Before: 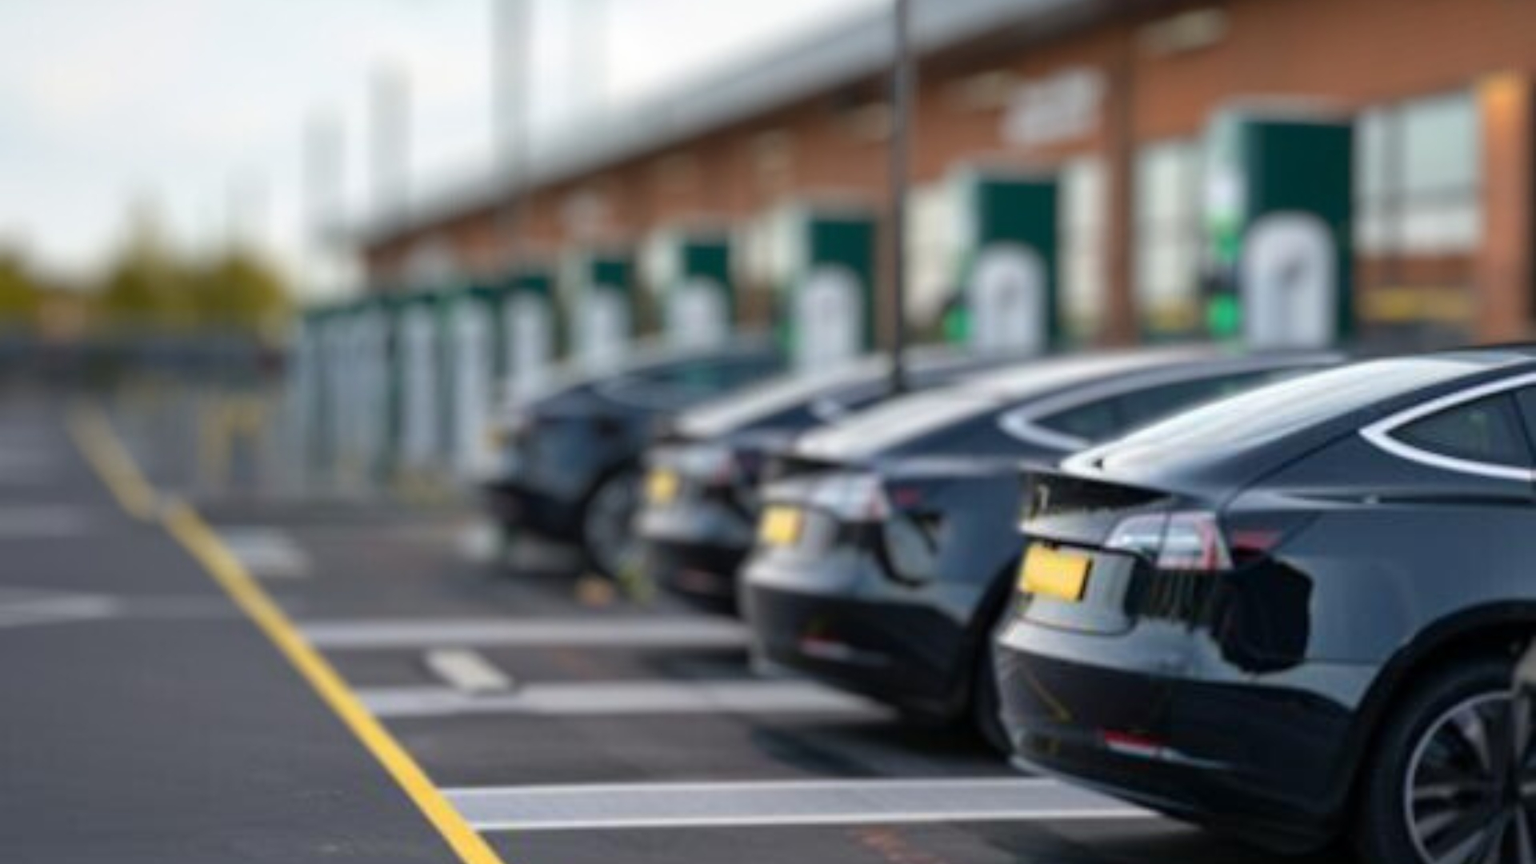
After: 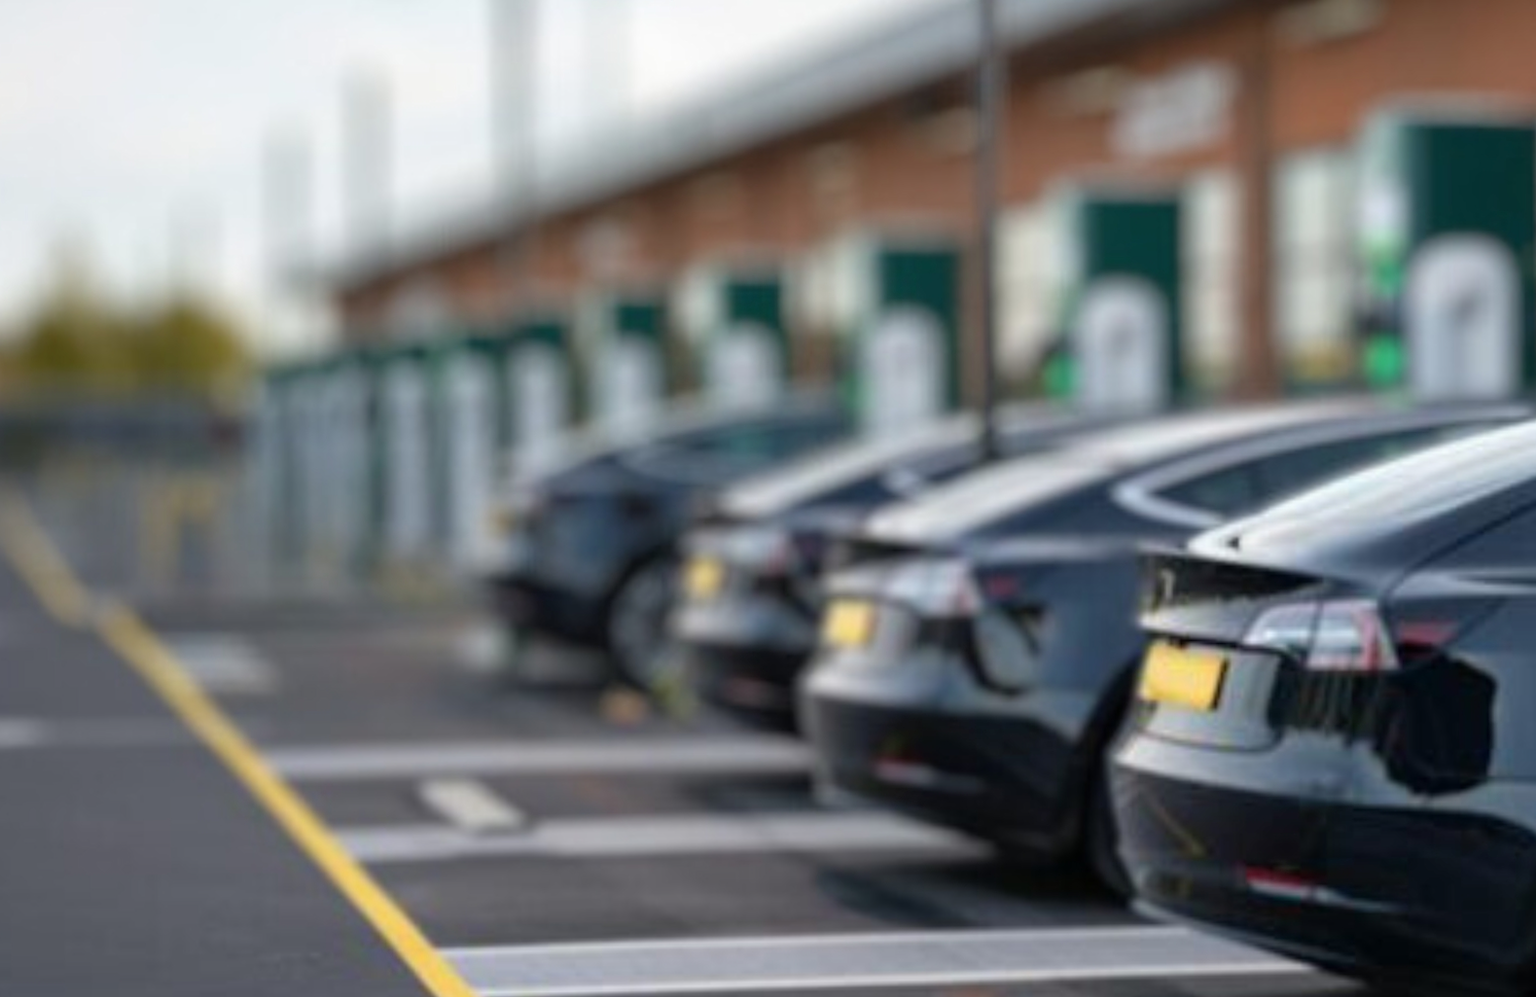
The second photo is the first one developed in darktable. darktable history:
contrast brightness saturation: saturation -0.061
crop and rotate: angle 0.756°, left 4.438%, top 0.415%, right 11.349%, bottom 2.429%
tone equalizer: -7 EV 0.173 EV, -6 EV 0.103 EV, -5 EV 0.108 EV, -4 EV 0.049 EV, -2 EV -0.017 EV, -1 EV -0.033 EV, +0 EV -0.057 EV, edges refinement/feathering 500, mask exposure compensation -1.57 EV, preserve details no
